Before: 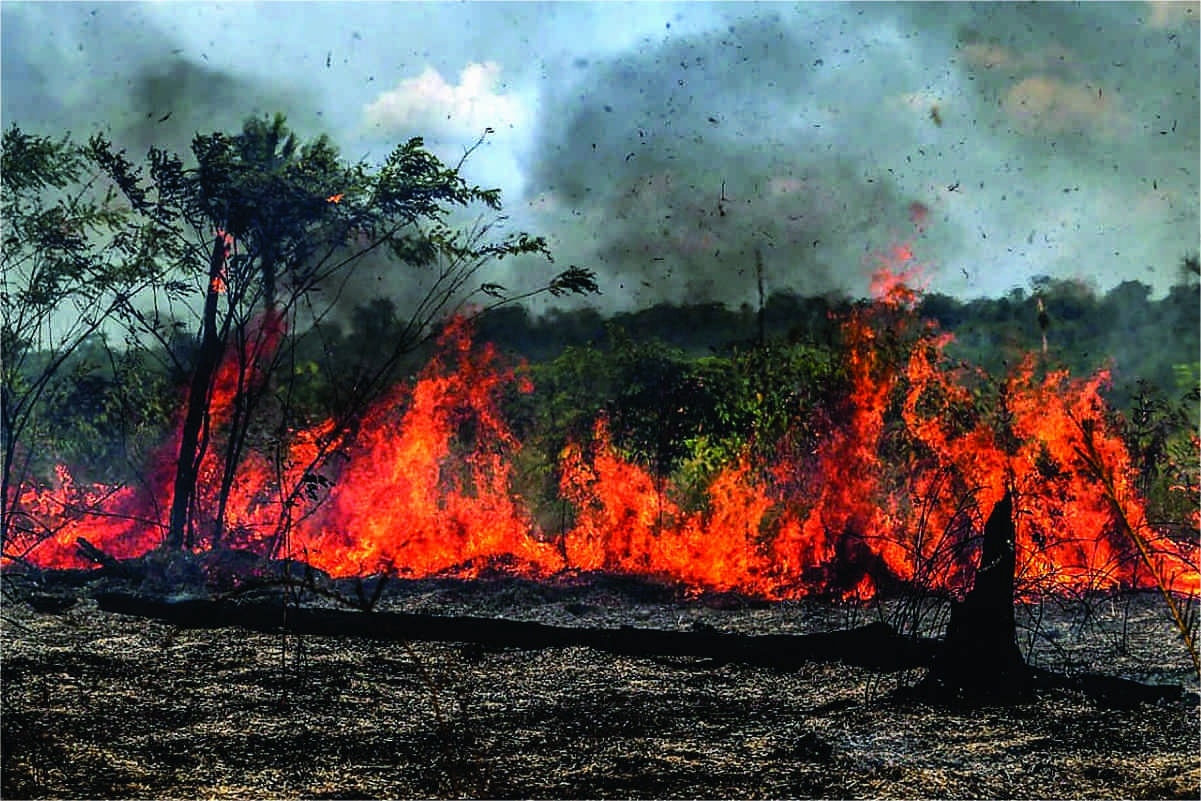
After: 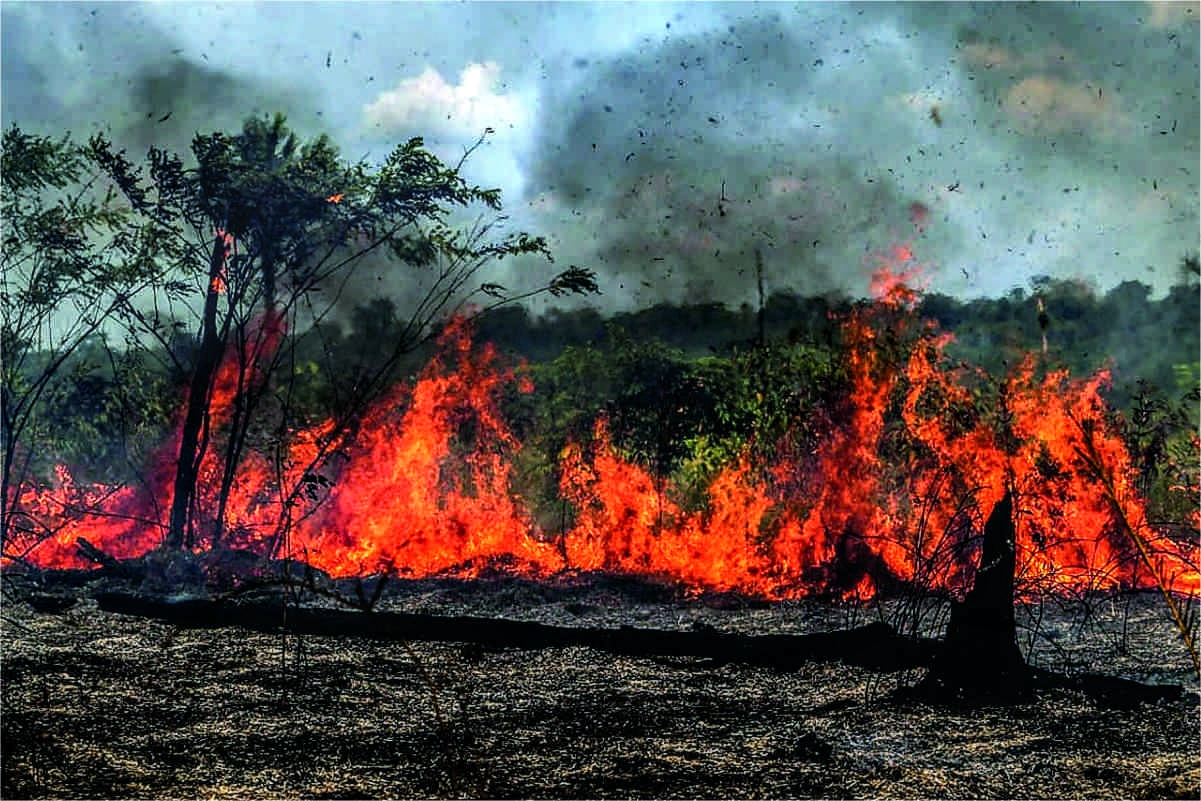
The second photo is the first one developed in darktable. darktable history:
local contrast: on, module defaults
exposure: black level correction 0, exposure 0 EV, compensate highlight preservation false
